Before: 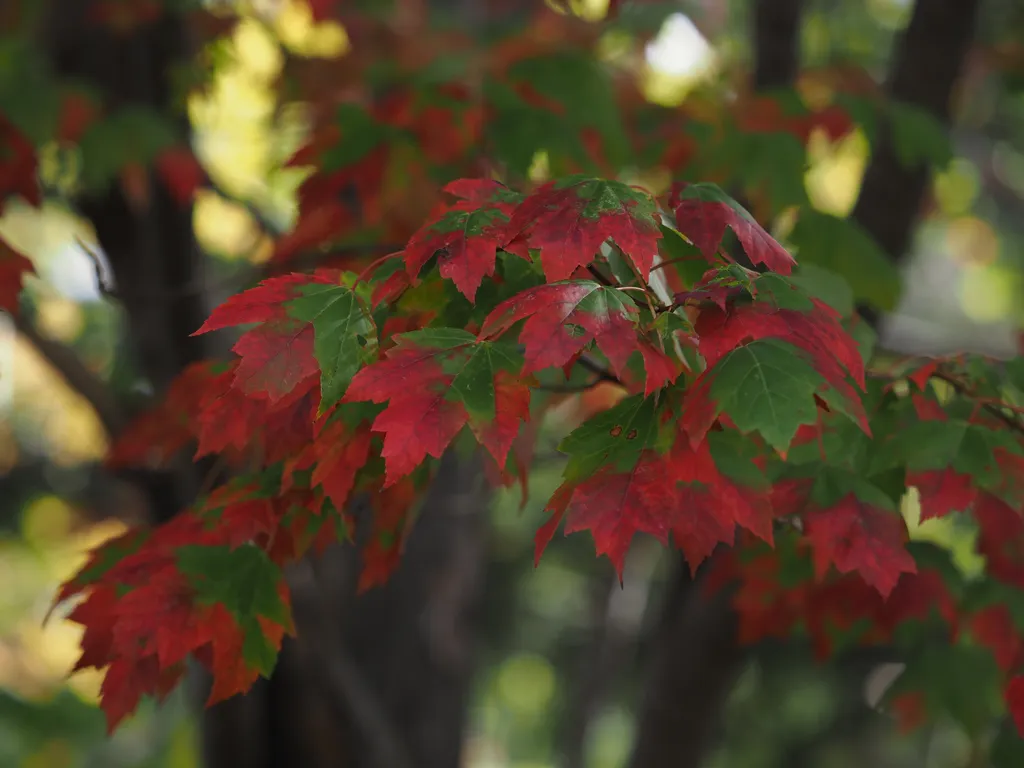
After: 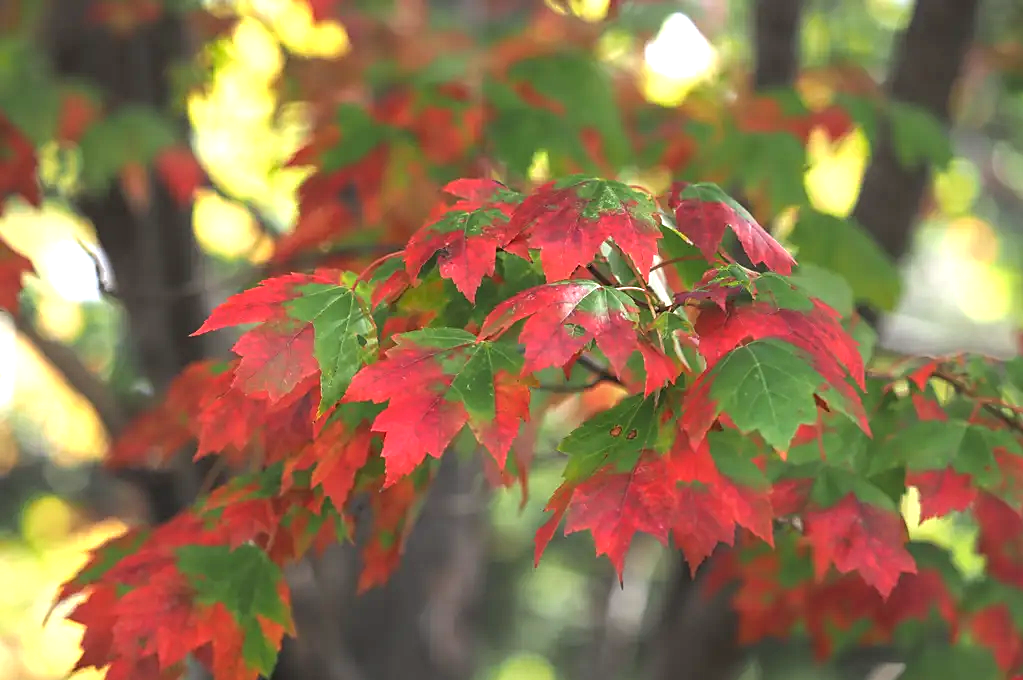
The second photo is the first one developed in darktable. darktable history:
exposure: black level correction 0, exposure 1.671 EV, compensate highlight preservation false
local contrast: detail 110%
crop and rotate: top 0%, bottom 11.393%
sharpen: radius 1.877, amount 0.415, threshold 1.509
